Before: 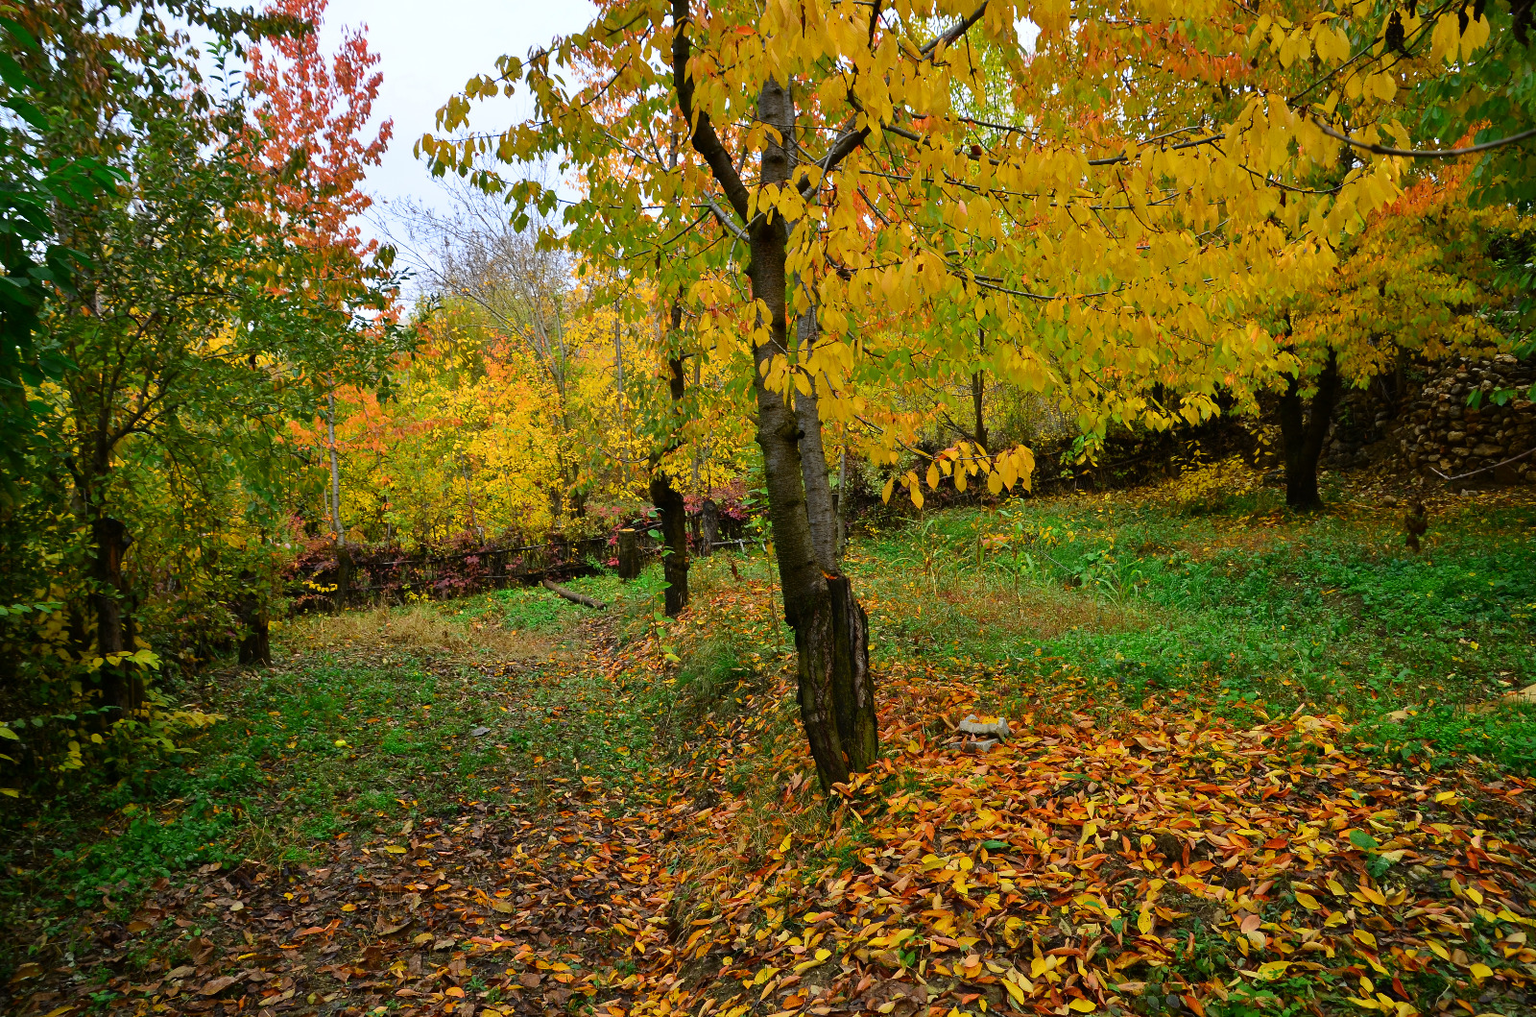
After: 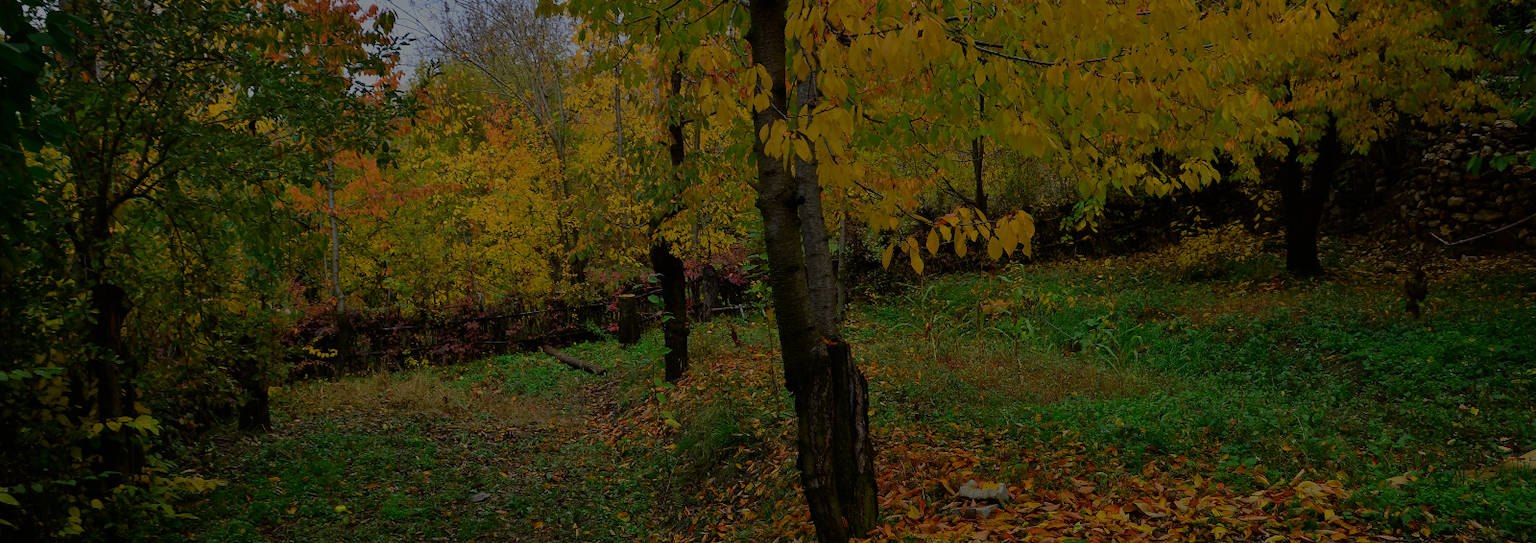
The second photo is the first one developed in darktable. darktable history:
crop and rotate: top 23.043%, bottom 23.437%
exposure: exposure -2.002 EV, compensate highlight preservation false
